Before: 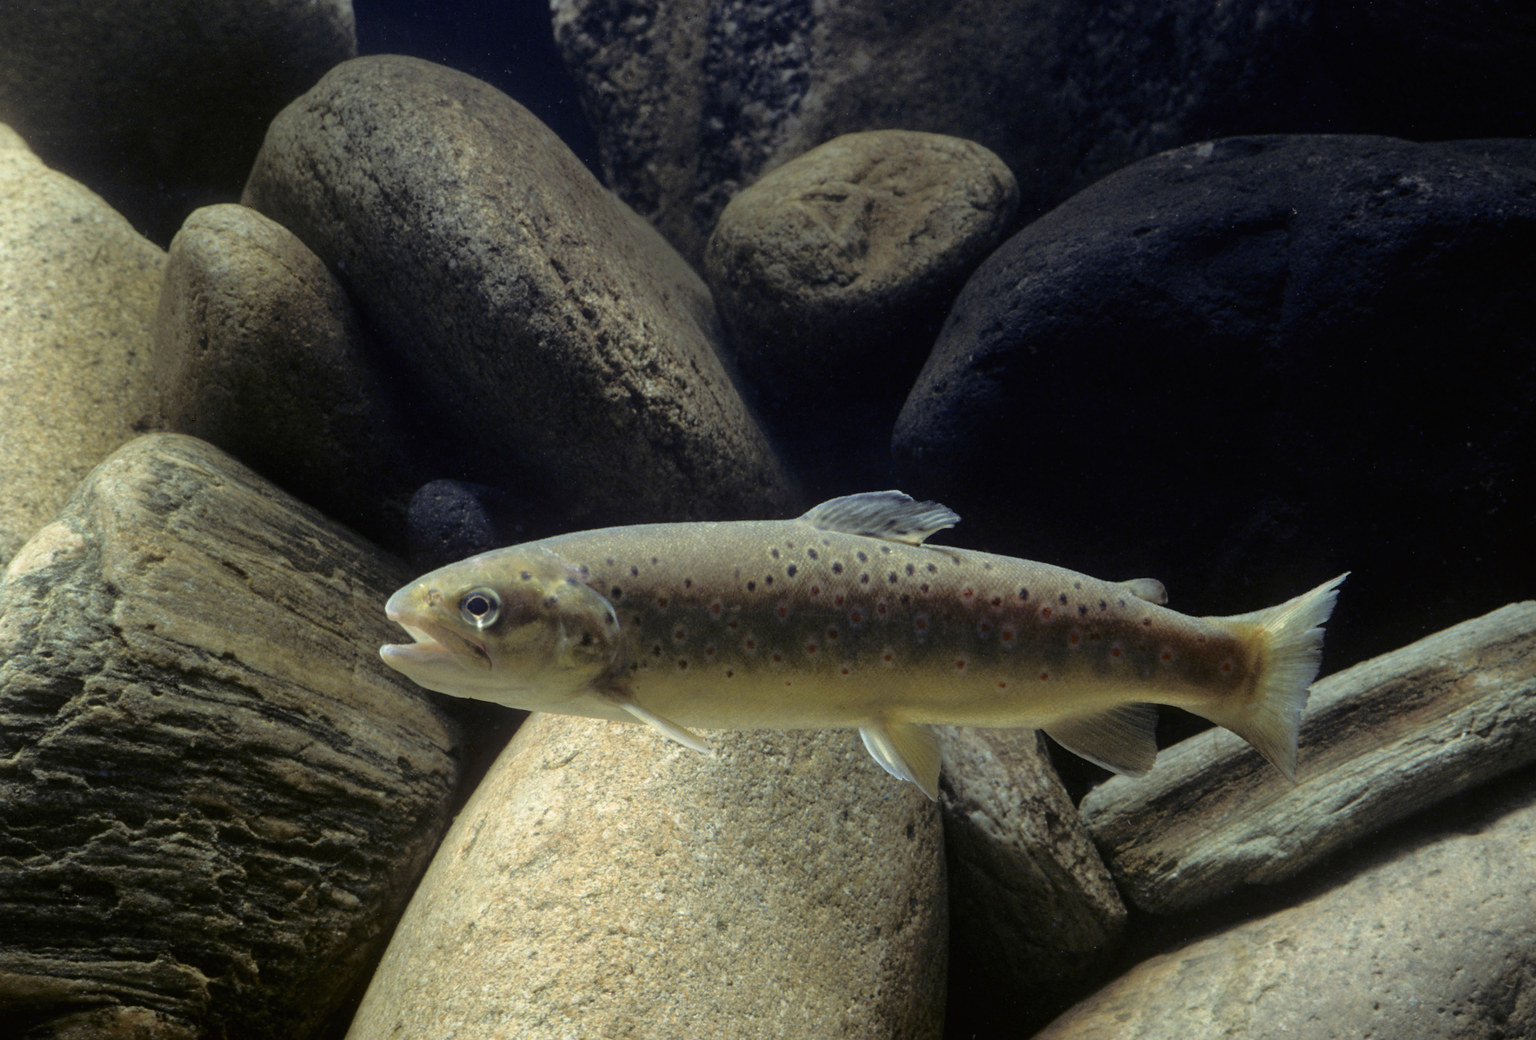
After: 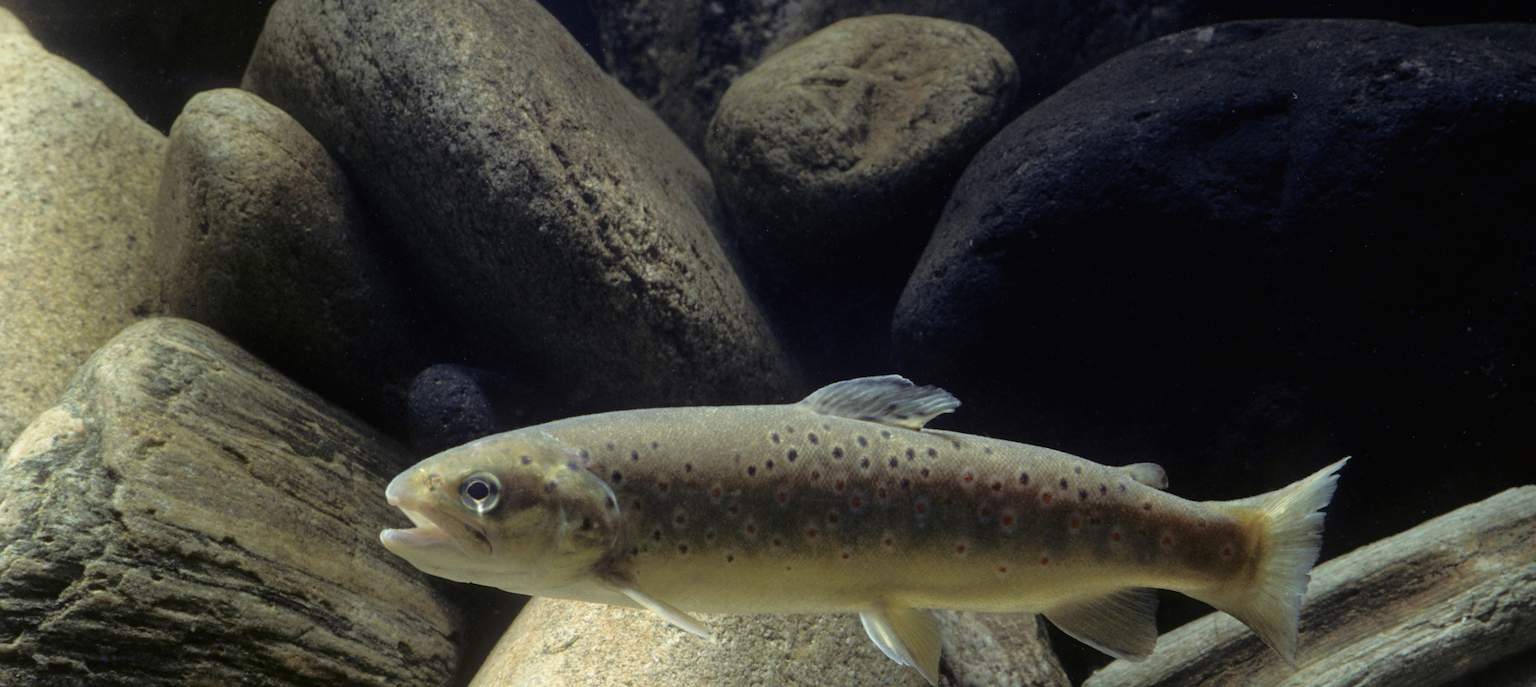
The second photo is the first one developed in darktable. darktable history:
crop: top 11.138%, bottom 22.697%
